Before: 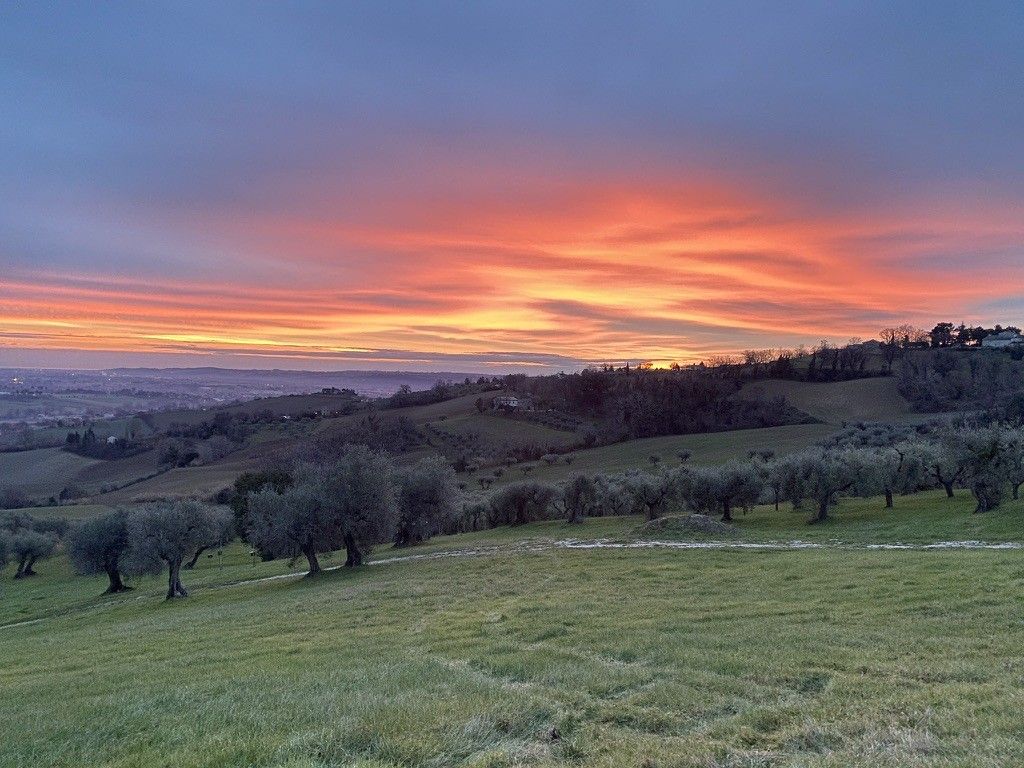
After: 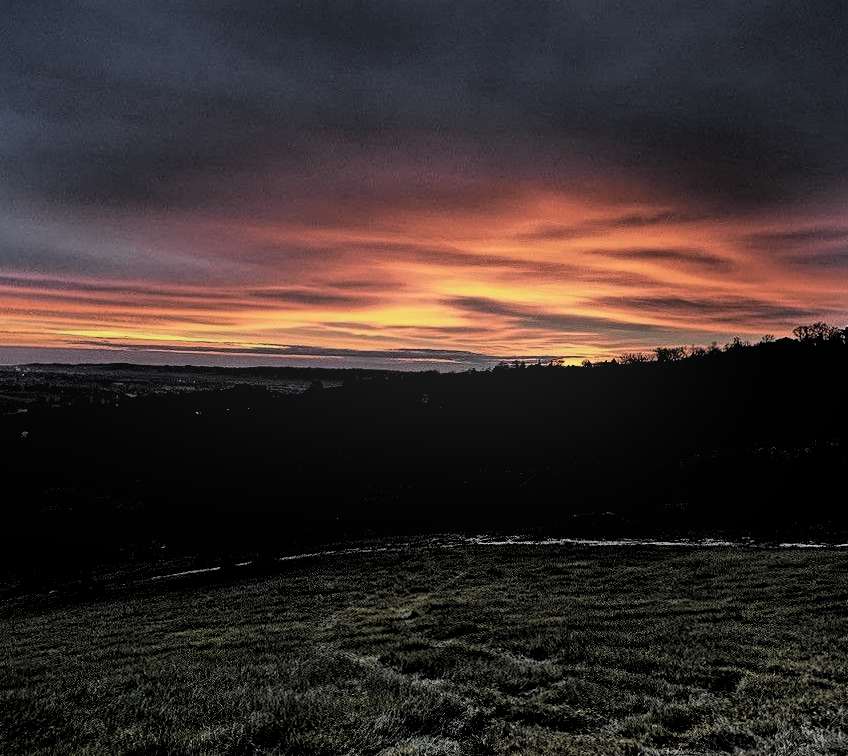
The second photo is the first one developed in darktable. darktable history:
levels: levels [0.514, 0.759, 1]
bloom: threshold 82.5%, strength 16.25%
color balance: on, module defaults
local contrast: mode bilateral grid, contrast 20, coarseness 50, detail 120%, midtone range 0.2
contrast brightness saturation: saturation -0.05
tone curve: curves: ch0 [(0, 0.005) (0.103, 0.081) (0.196, 0.197) (0.391, 0.469) (0.491, 0.585) (0.638, 0.751) (0.822, 0.886) (0.997, 0.959)]; ch1 [(0, 0) (0.172, 0.123) (0.324, 0.253) (0.396, 0.388) (0.474, 0.479) (0.499, 0.498) (0.529, 0.528) (0.579, 0.614) (0.633, 0.677) (0.812, 0.856) (1, 1)]; ch2 [(0, 0) (0.411, 0.424) (0.459, 0.478) (0.5, 0.501) (0.517, 0.526) (0.553, 0.583) (0.609, 0.646) (0.708, 0.768) (0.839, 0.916) (1, 1)], color space Lab, independent channels, preserve colors none
rotate and perspective: rotation 0.192°, lens shift (horizontal) -0.015, crop left 0.005, crop right 0.996, crop top 0.006, crop bottom 0.99
crop: left 8.026%, right 7.374%
